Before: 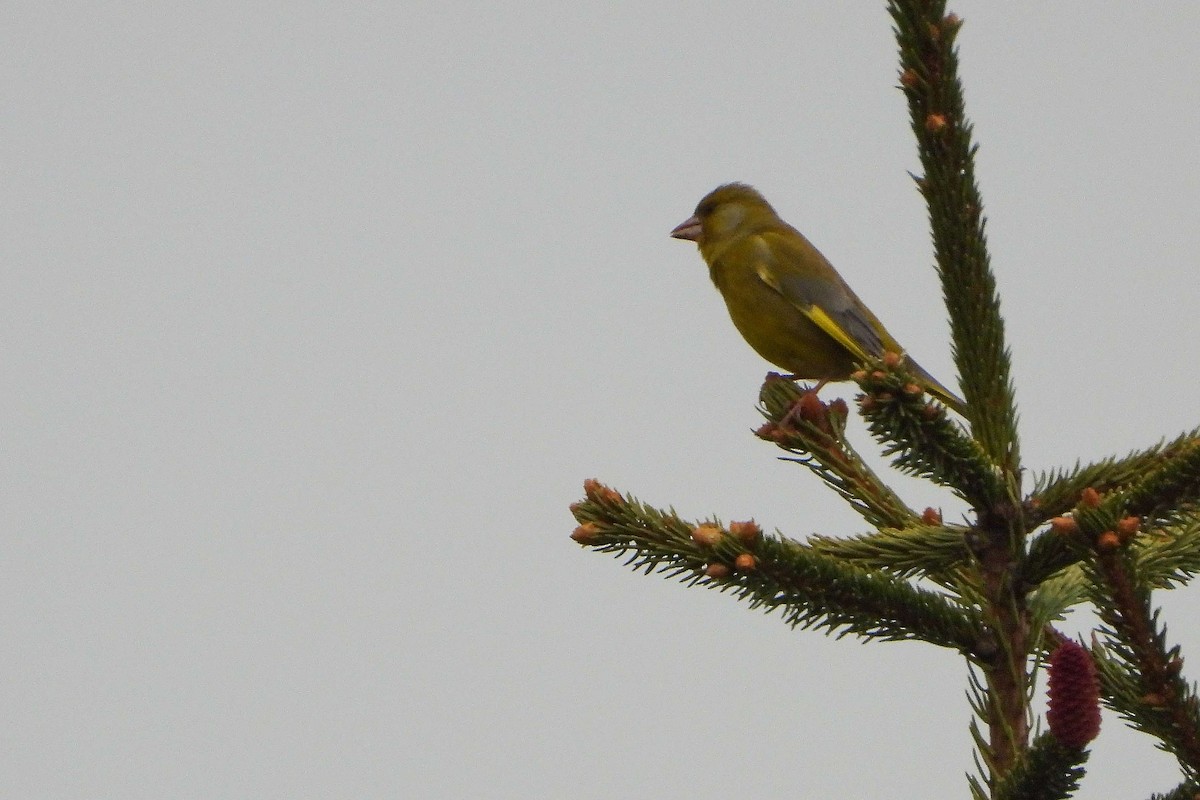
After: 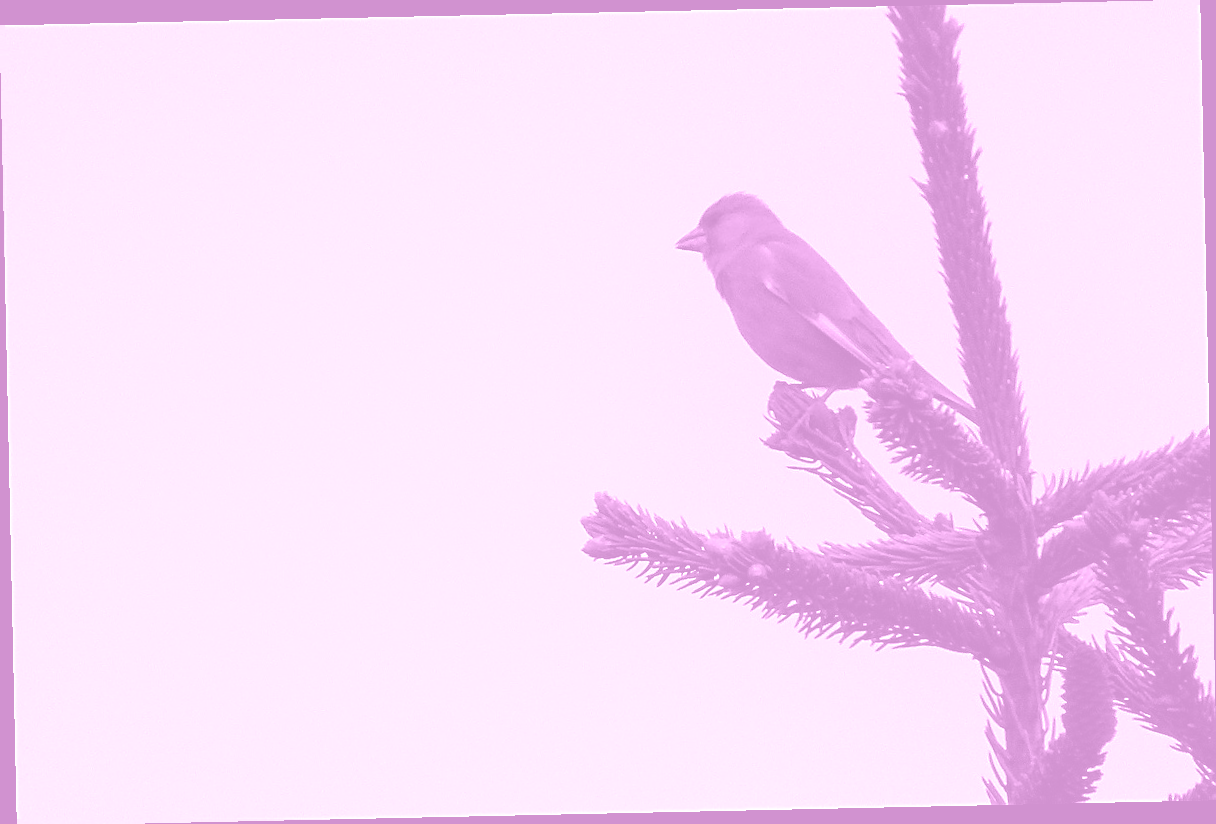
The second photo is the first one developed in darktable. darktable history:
split-toning: highlights › hue 298.8°, highlights › saturation 0.73, compress 41.76%
shadows and highlights: shadows -62.32, white point adjustment -5.22, highlights 61.59
rotate and perspective: rotation -1.24°, automatic cropping off
local contrast: mode bilateral grid, contrast 20, coarseness 50, detail 120%, midtone range 0.2
colorize: hue 331.2°, saturation 75%, source mix 30.28%, lightness 70.52%, version 1
sharpen: on, module defaults
